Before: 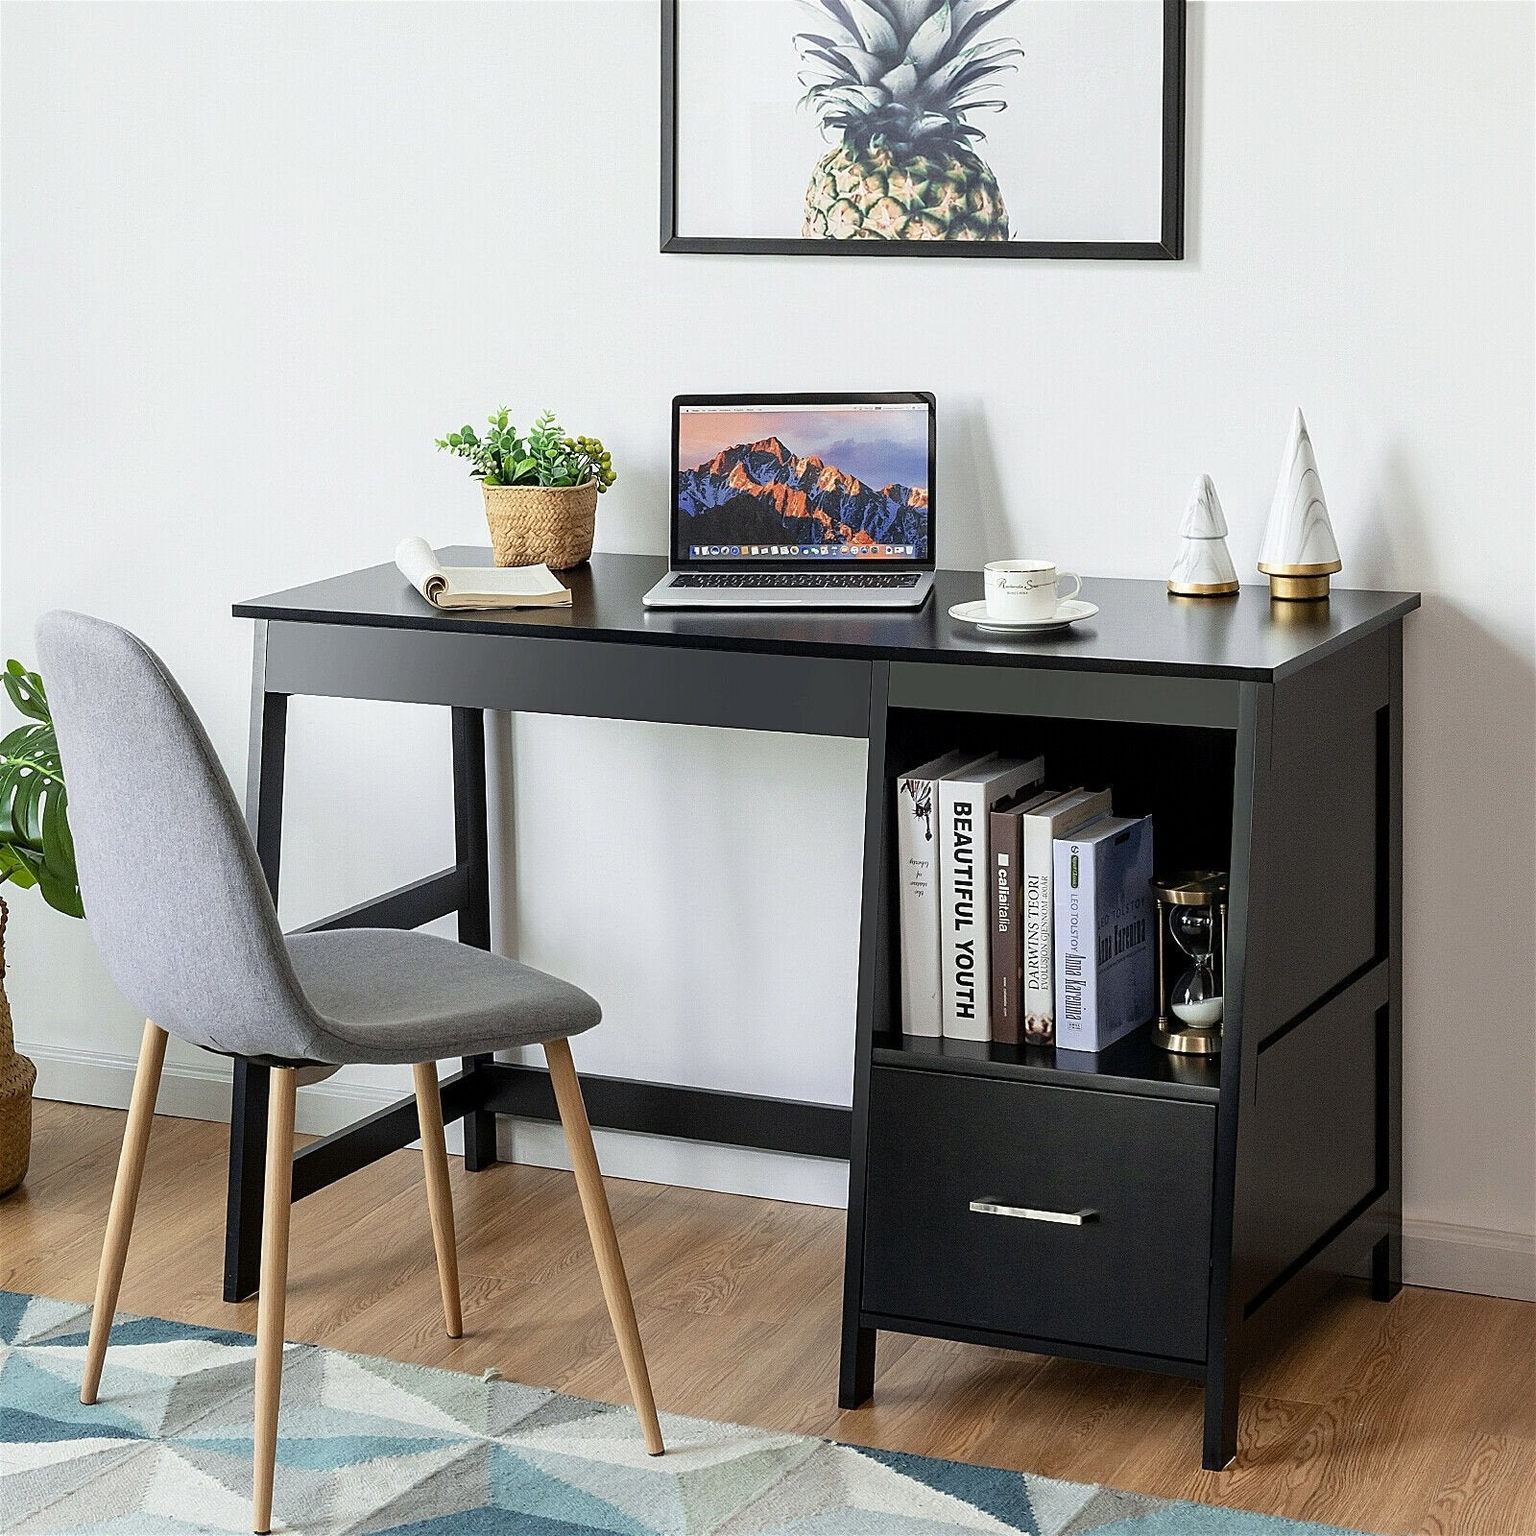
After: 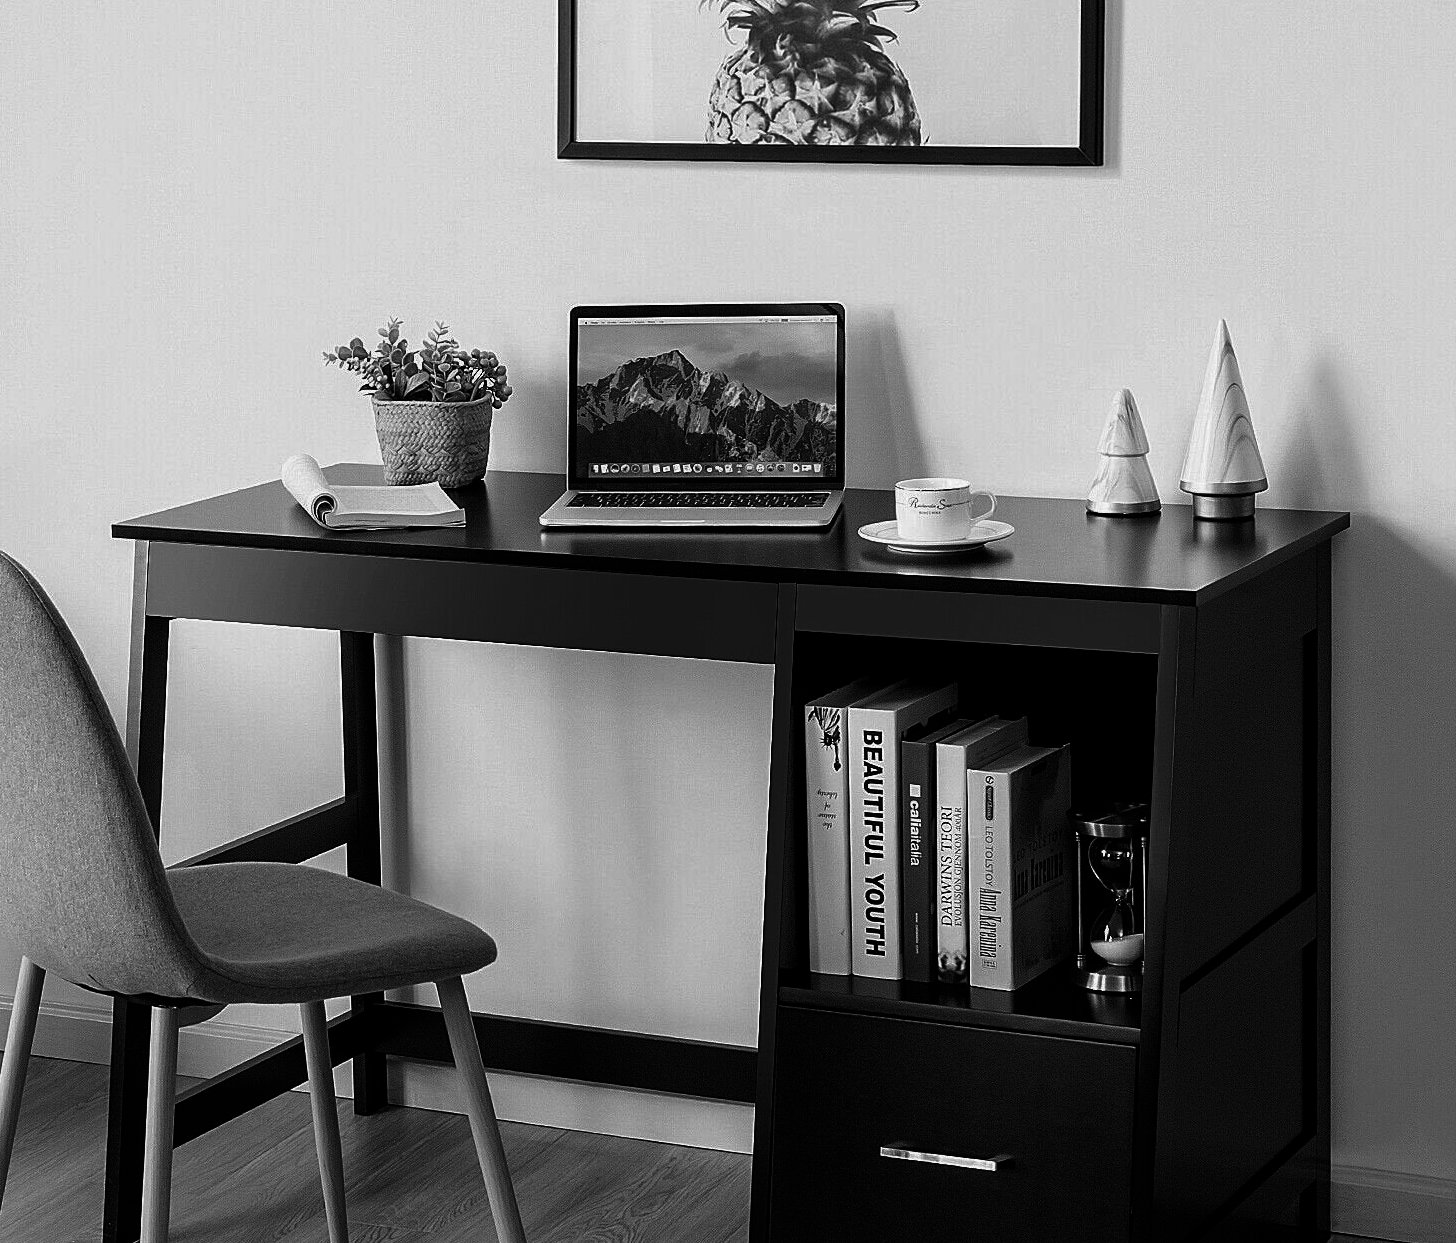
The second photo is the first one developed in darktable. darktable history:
crop: left 8.155%, top 6.611%, bottom 15.385%
color balance rgb: perceptual saturation grading › global saturation 25%, perceptual brilliance grading › mid-tones 10%, perceptual brilliance grading › shadows 15%, global vibrance 20%
contrast brightness saturation: contrast -0.03, brightness -0.59, saturation -1
